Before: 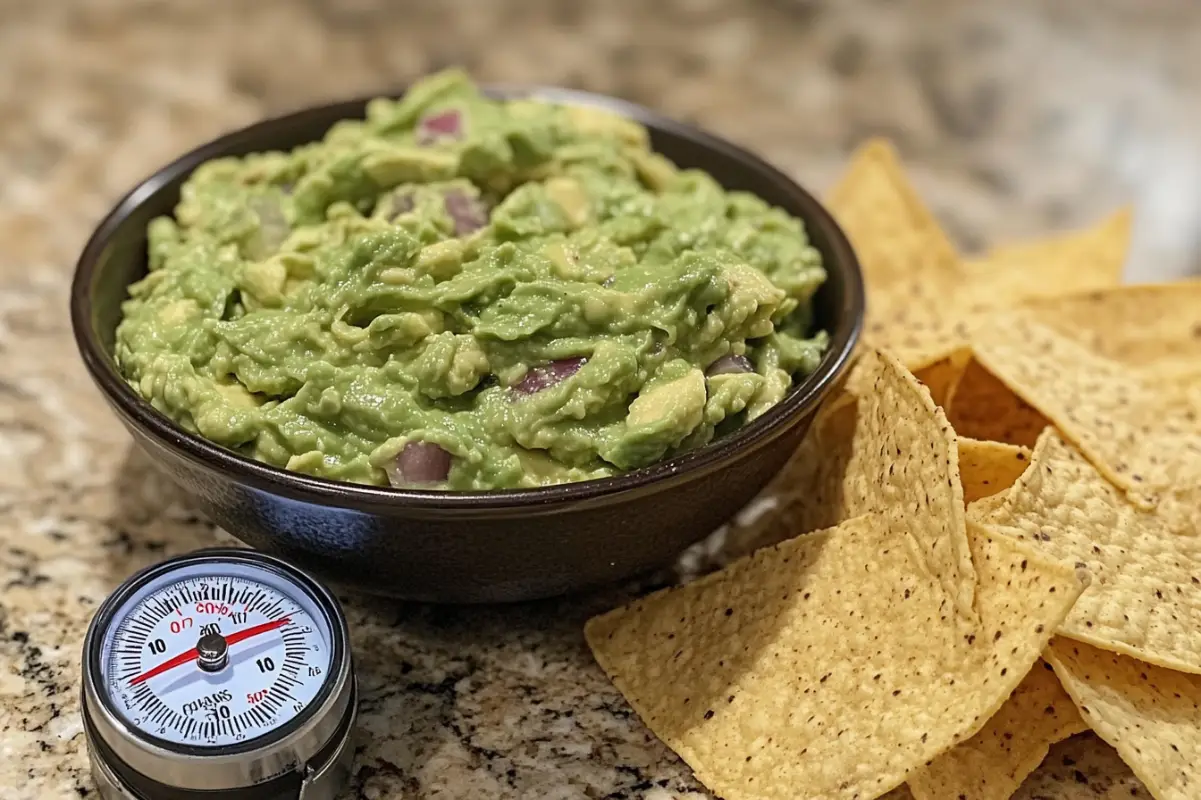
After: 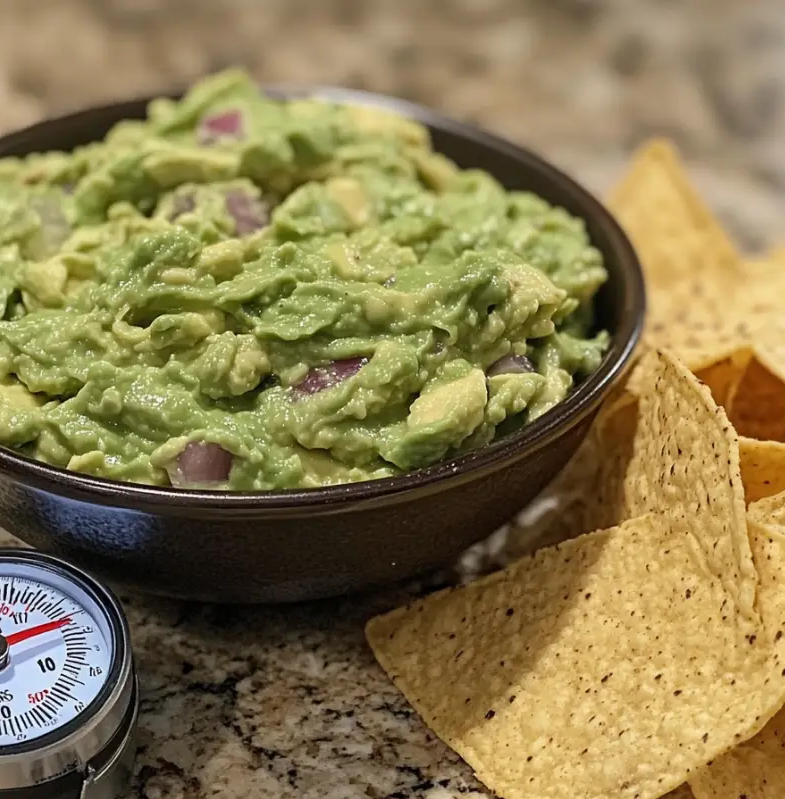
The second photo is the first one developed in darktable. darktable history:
crop and rotate: left 18.392%, right 16.182%
